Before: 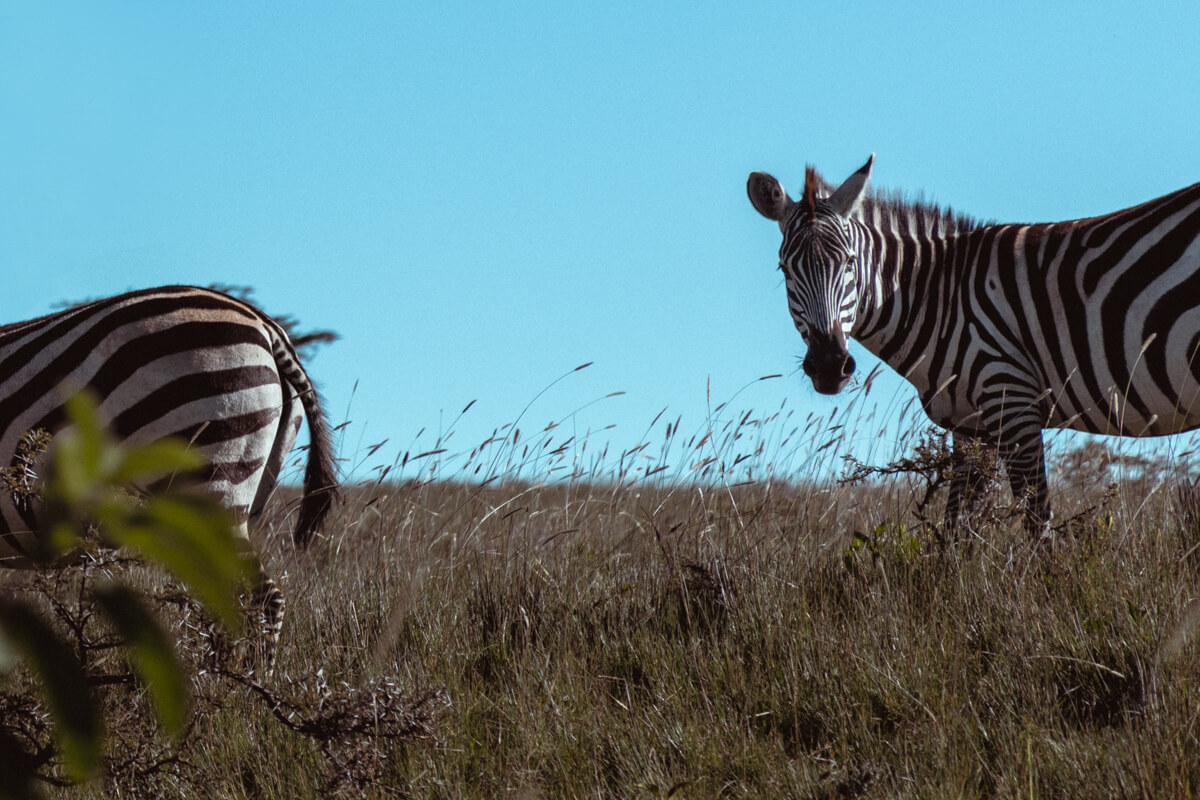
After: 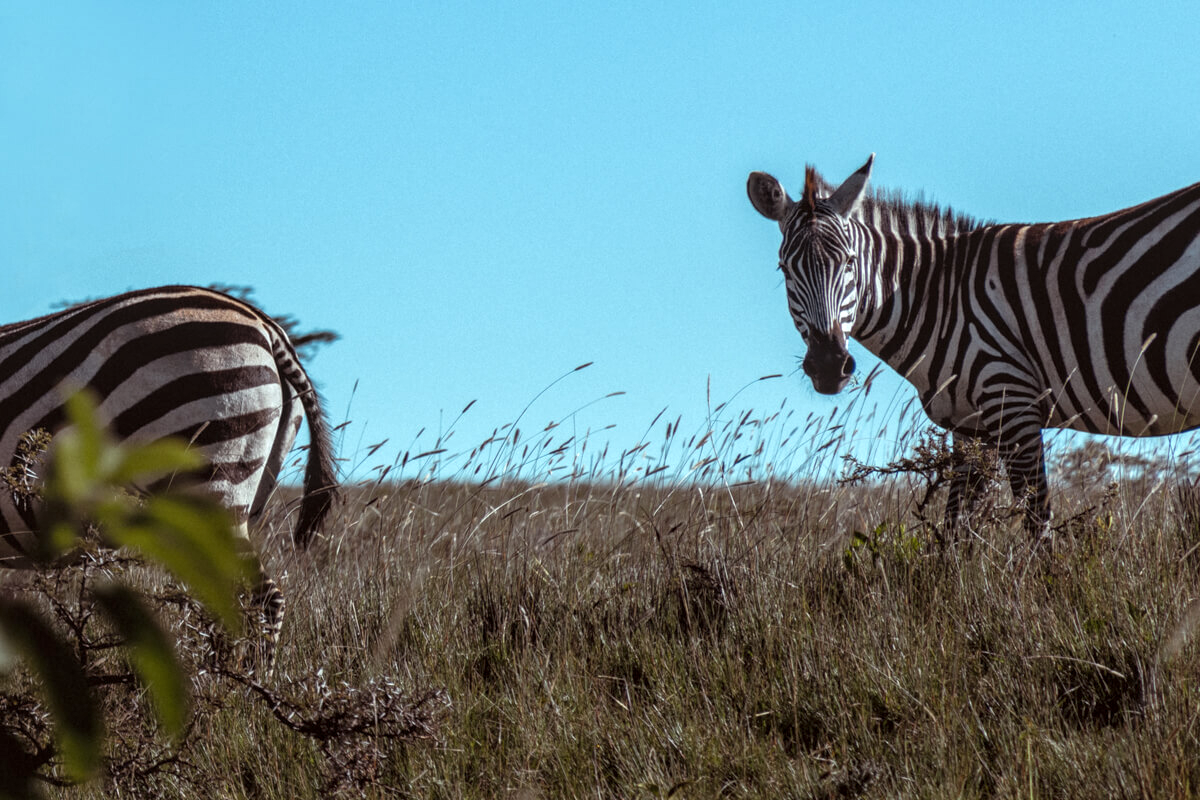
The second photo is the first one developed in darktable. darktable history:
local contrast: on, module defaults
exposure: exposure 0.178 EV, compensate highlight preservation false
